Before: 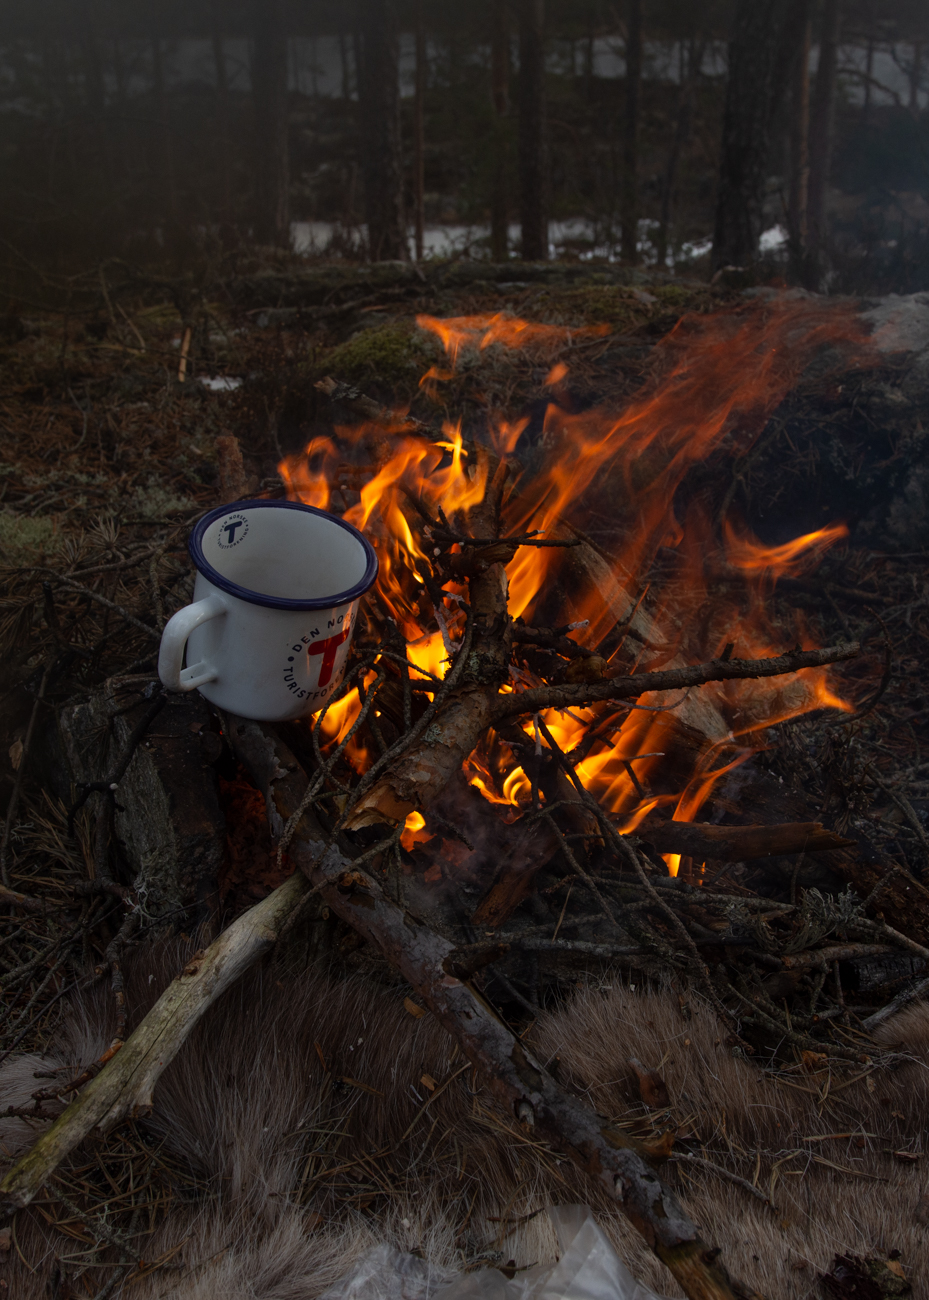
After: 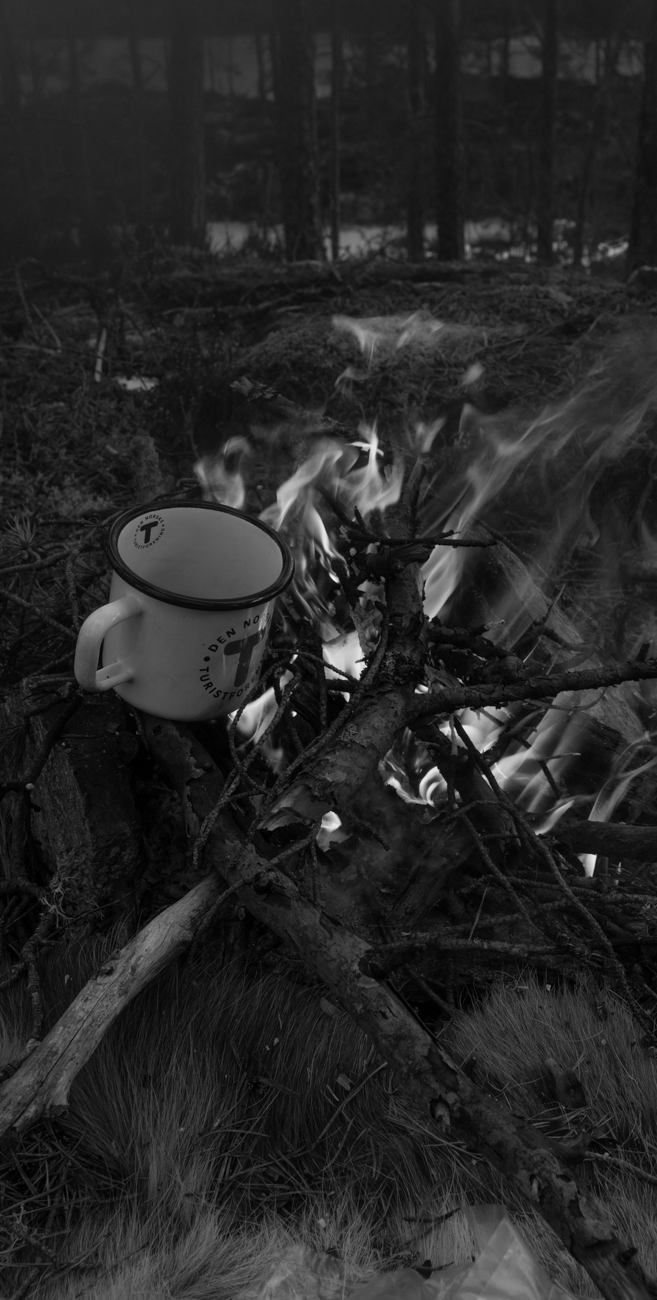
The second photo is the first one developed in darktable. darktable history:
crop and rotate: left 9.061%, right 20.142%
monochrome: on, module defaults
